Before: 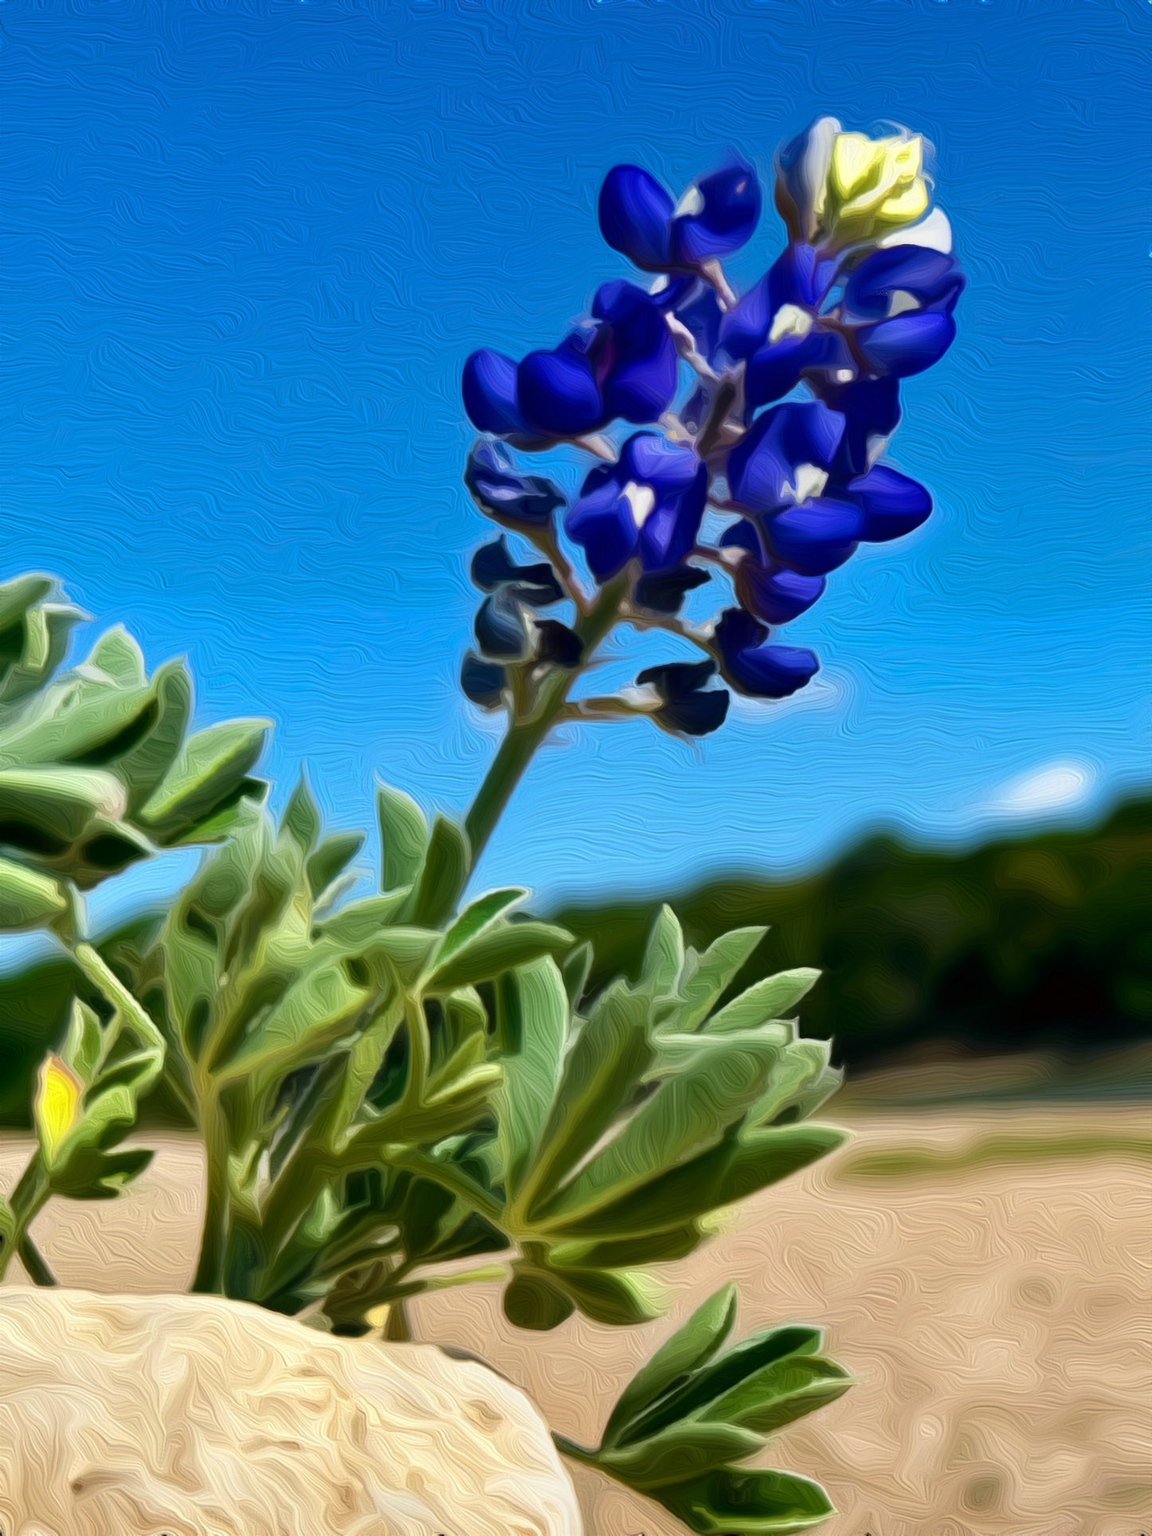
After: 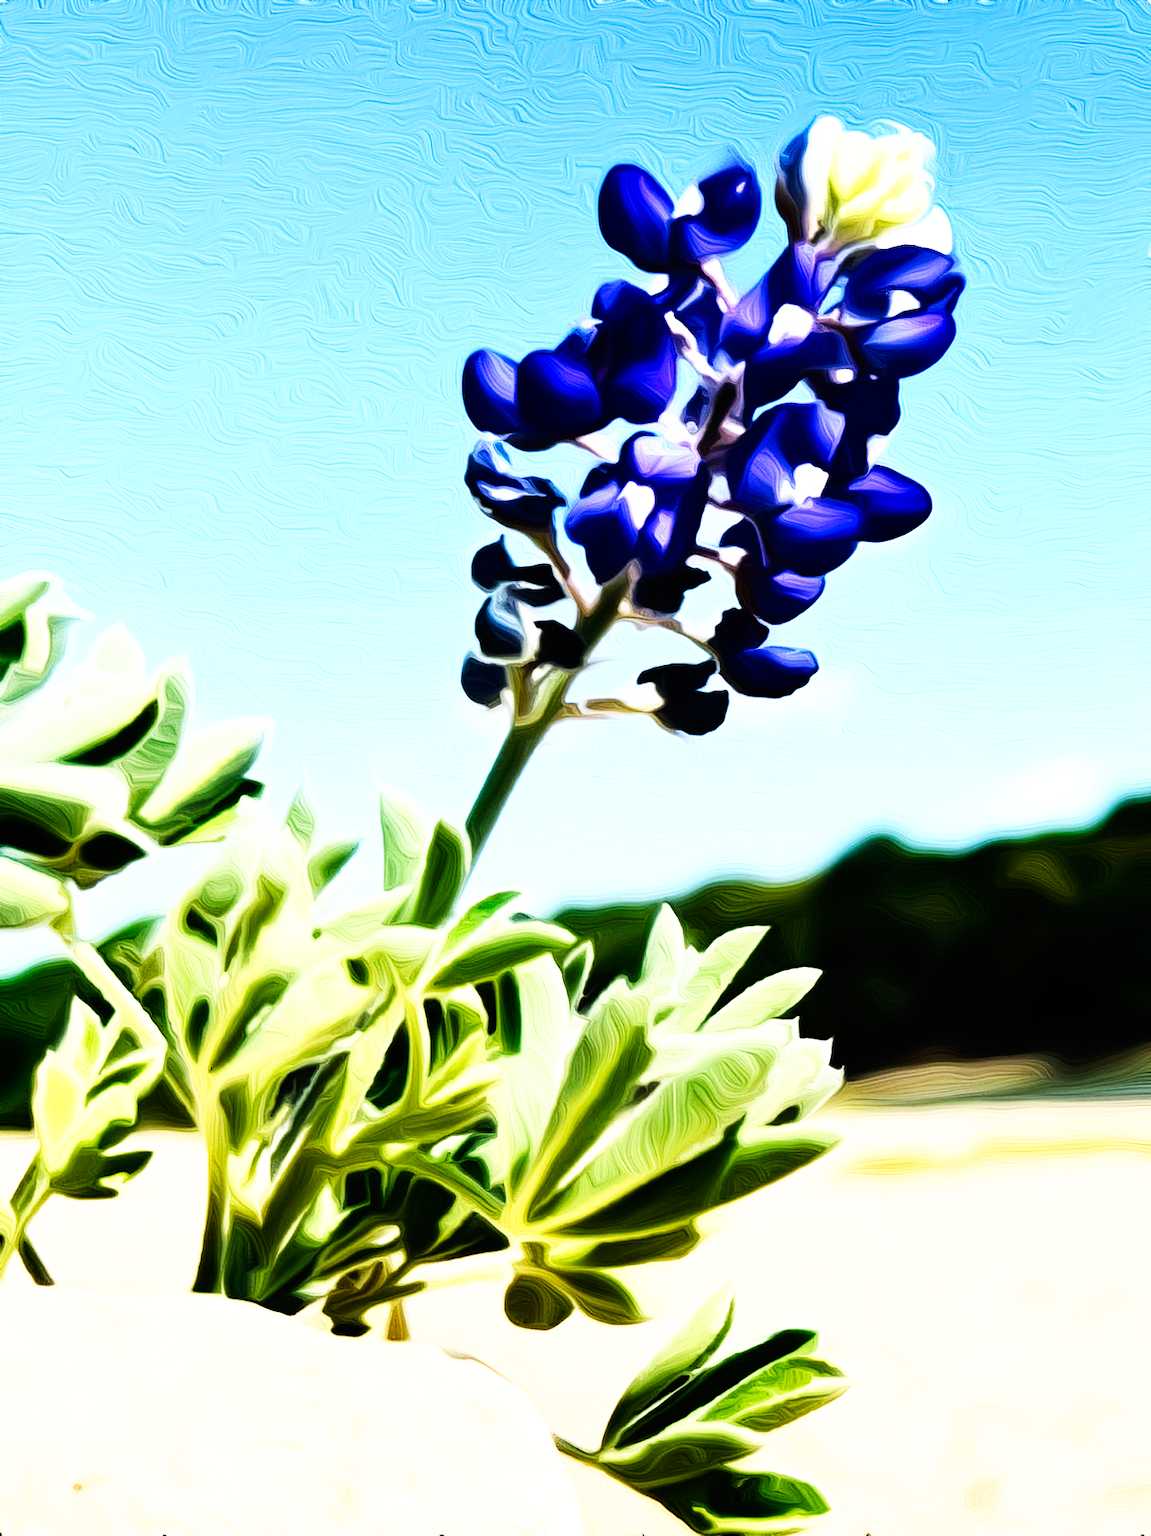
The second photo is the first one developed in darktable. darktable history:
rgb curve: curves: ch0 [(0, 0) (0.21, 0.15) (0.24, 0.21) (0.5, 0.75) (0.75, 0.96) (0.89, 0.99) (1, 1)]; ch1 [(0, 0.02) (0.21, 0.13) (0.25, 0.2) (0.5, 0.67) (0.75, 0.9) (0.89, 0.97) (1, 1)]; ch2 [(0, 0.02) (0.21, 0.13) (0.25, 0.2) (0.5, 0.67) (0.75, 0.9) (0.89, 0.97) (1, 1)], compensate middle gray true
base curve: curves: ch0 [(0, 0) (0.007, 0.004) (0.027, 0.03) (0.046, 0.07) (0.207, 0.54) (0.442, 0.872) (0.673, 0.972) (1, 1)], preserve colors none
